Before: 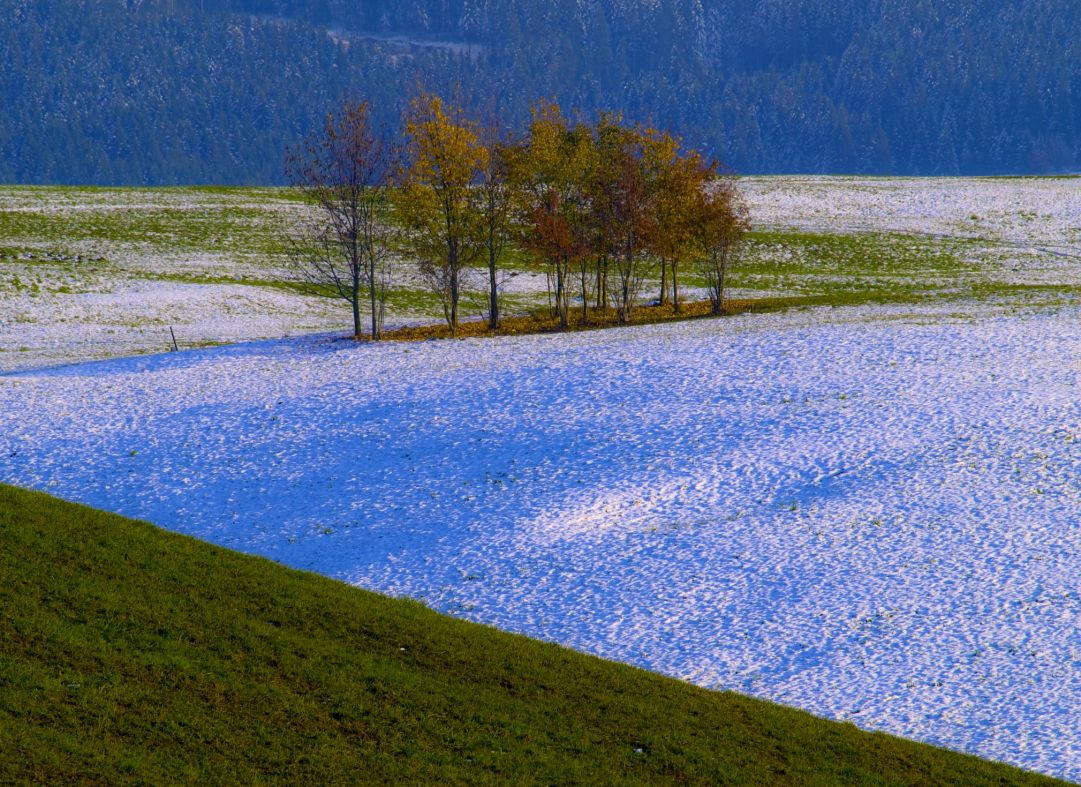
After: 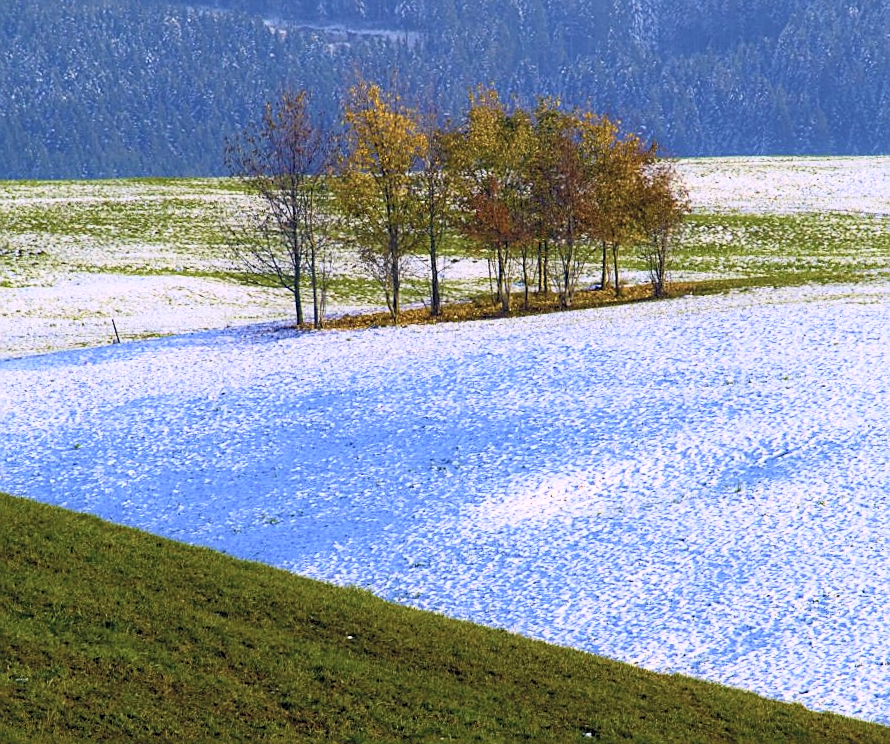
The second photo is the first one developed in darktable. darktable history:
contrast brightness saturation: contrast 0.39, brightness 0.53
sharpen: on, module defaults
crop and rotate: angle 1°, left 4.281%, top 0.642%, right 11.383%, bottom 2.486%
